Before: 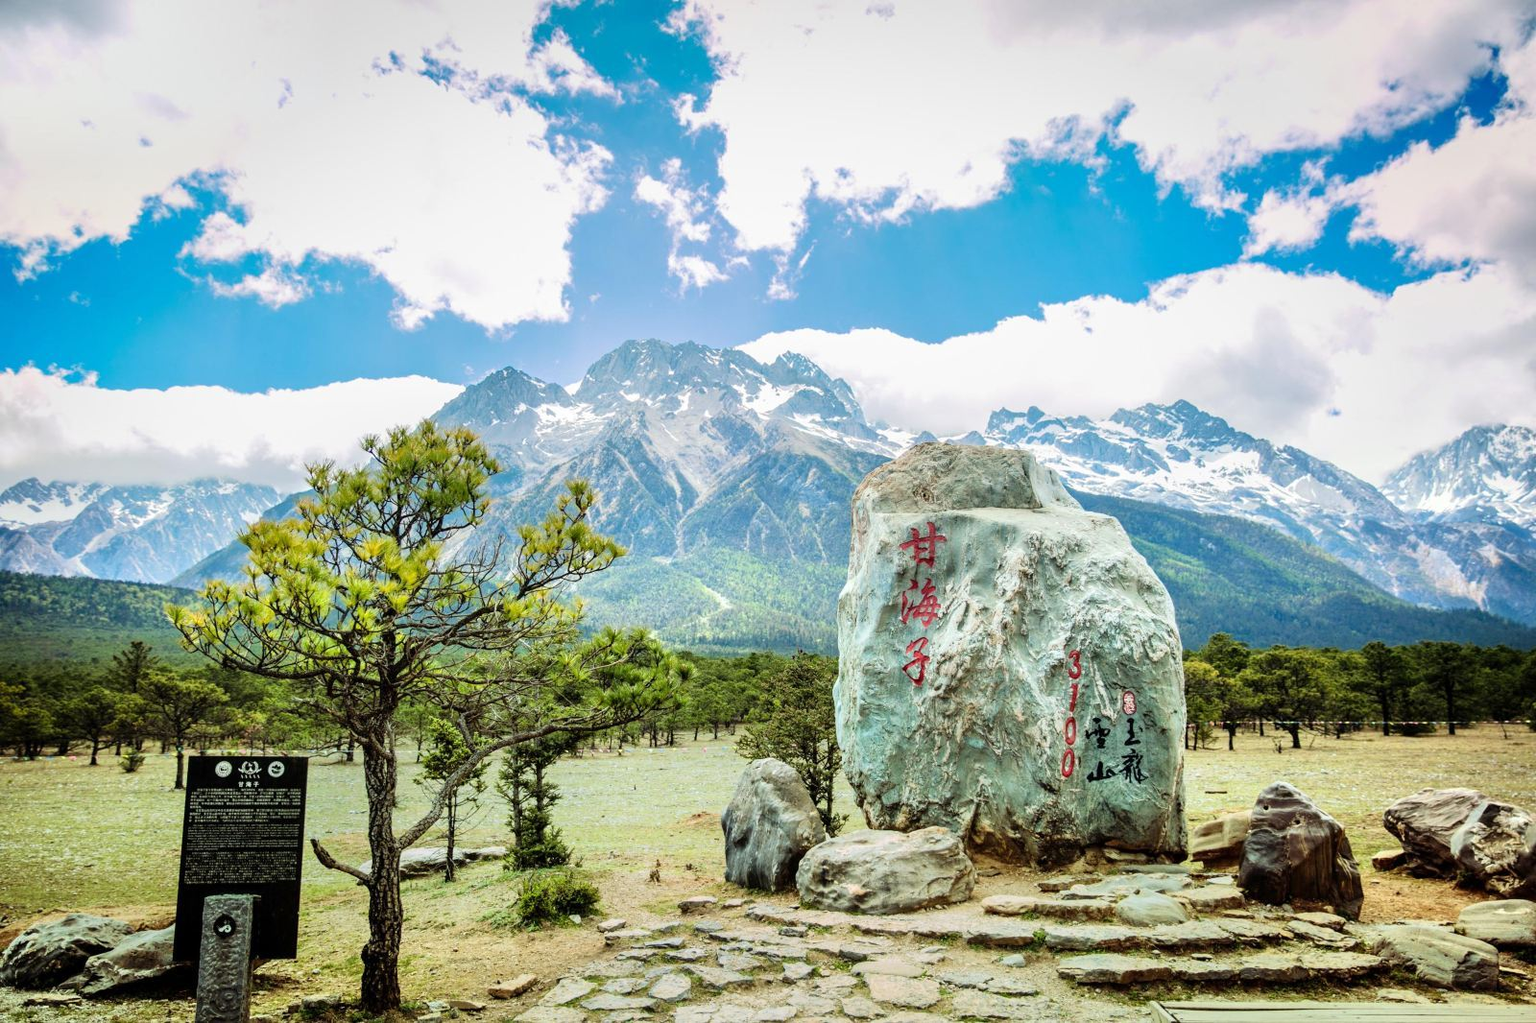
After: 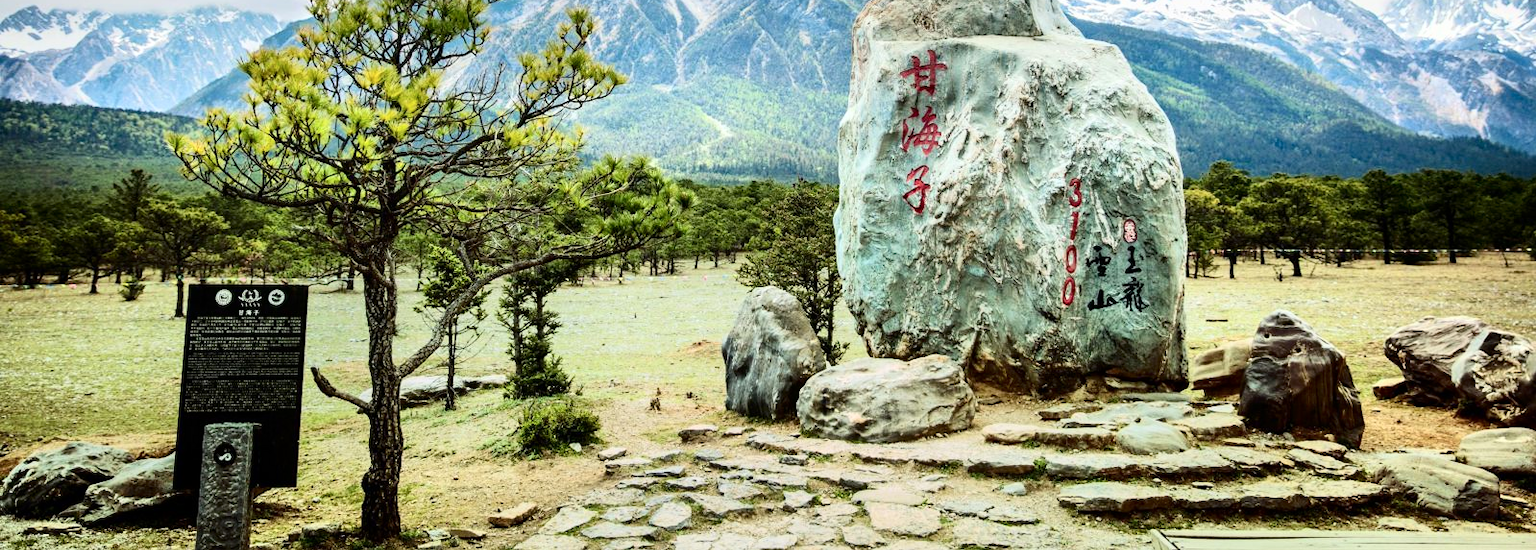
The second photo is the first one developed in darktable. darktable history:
contrast brightness saturation: contrast 0.22
crop and rotate: top 46.237%
